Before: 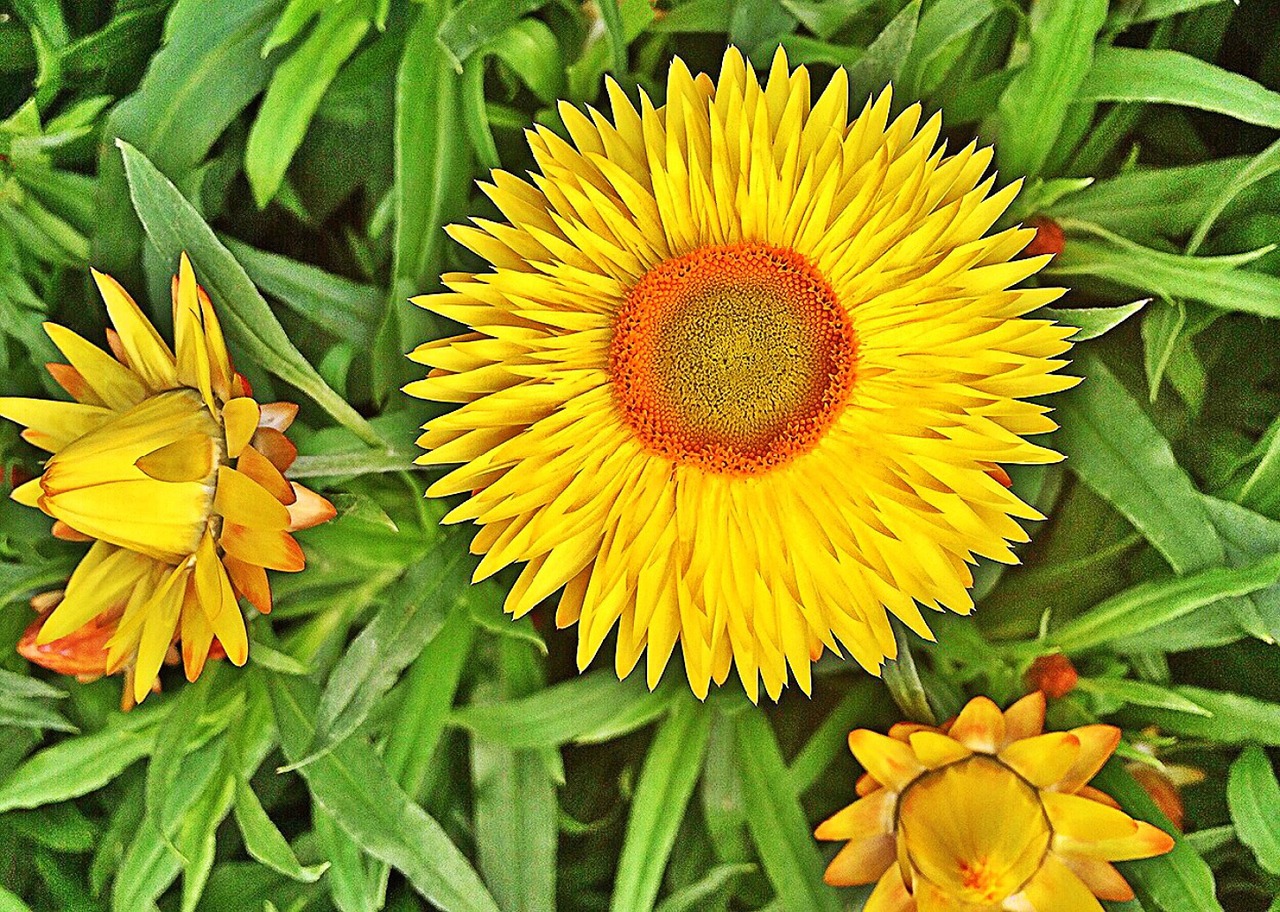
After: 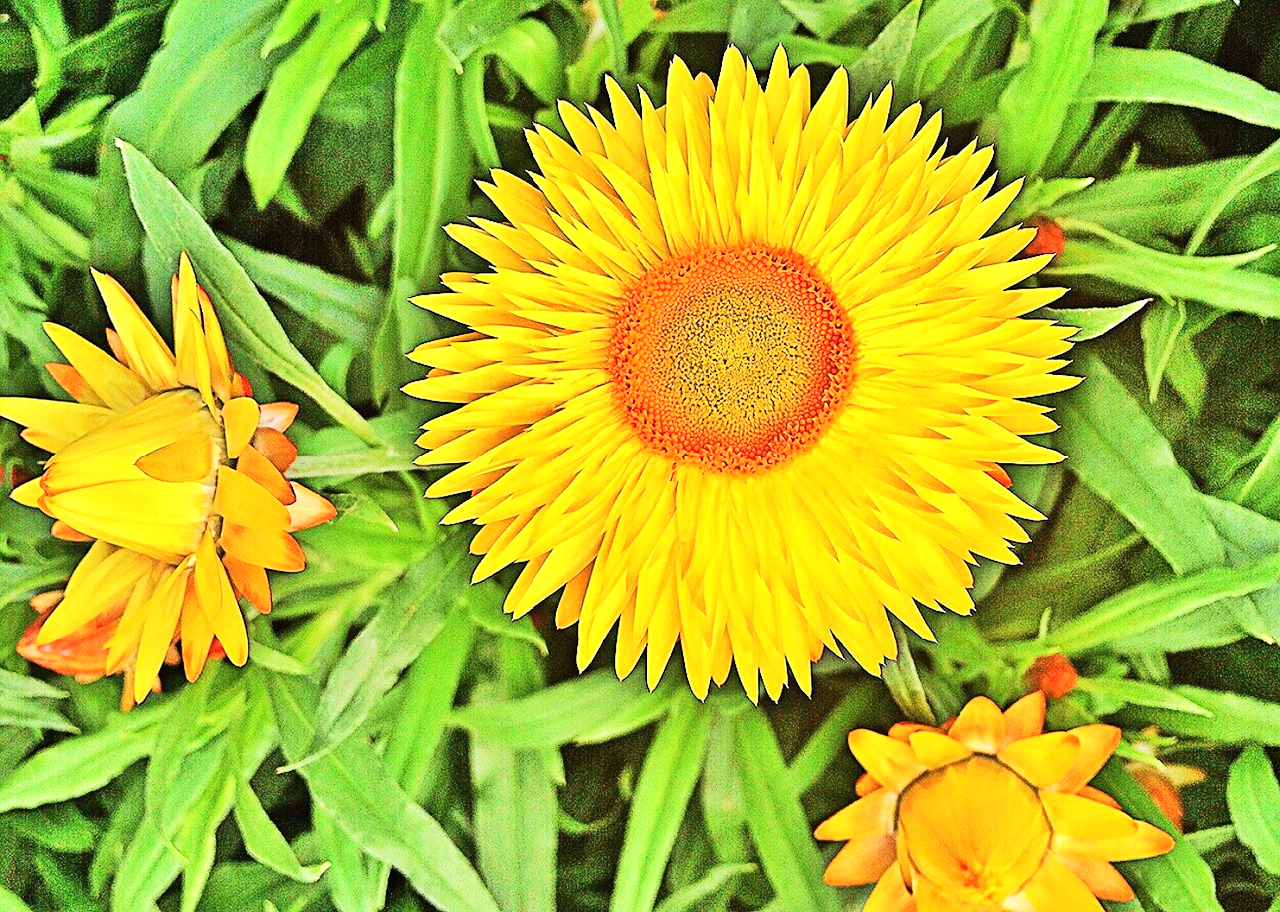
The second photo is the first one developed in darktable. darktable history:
tone equalizer: -7 EV 0.158 EV, -6 EV 0.619 EV, -5 EV 1.11 EV, -4 EV 1.29 EV, -3 EV 1.14 EV, -2 EV 0.6 EV, -1 EV 0.156 EV, edges refinement/feathering 500, mask exposure compensation -1.57 EV, preserve details no
exposure: exposure -0.041 EV, compensate highlight preservation false
velvia: strength 15.09%
